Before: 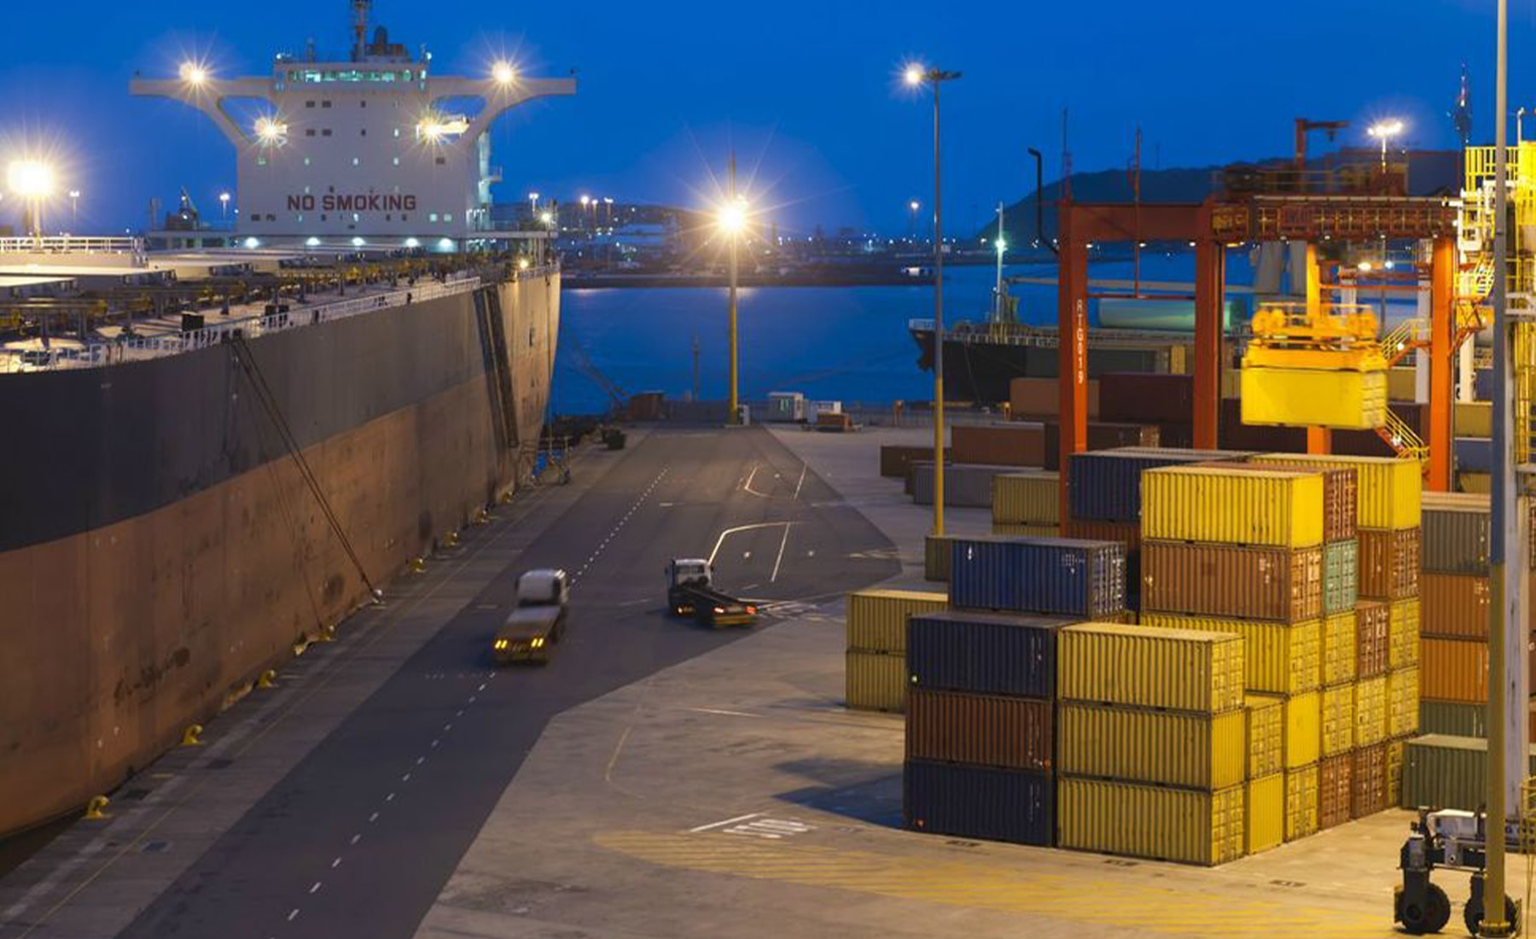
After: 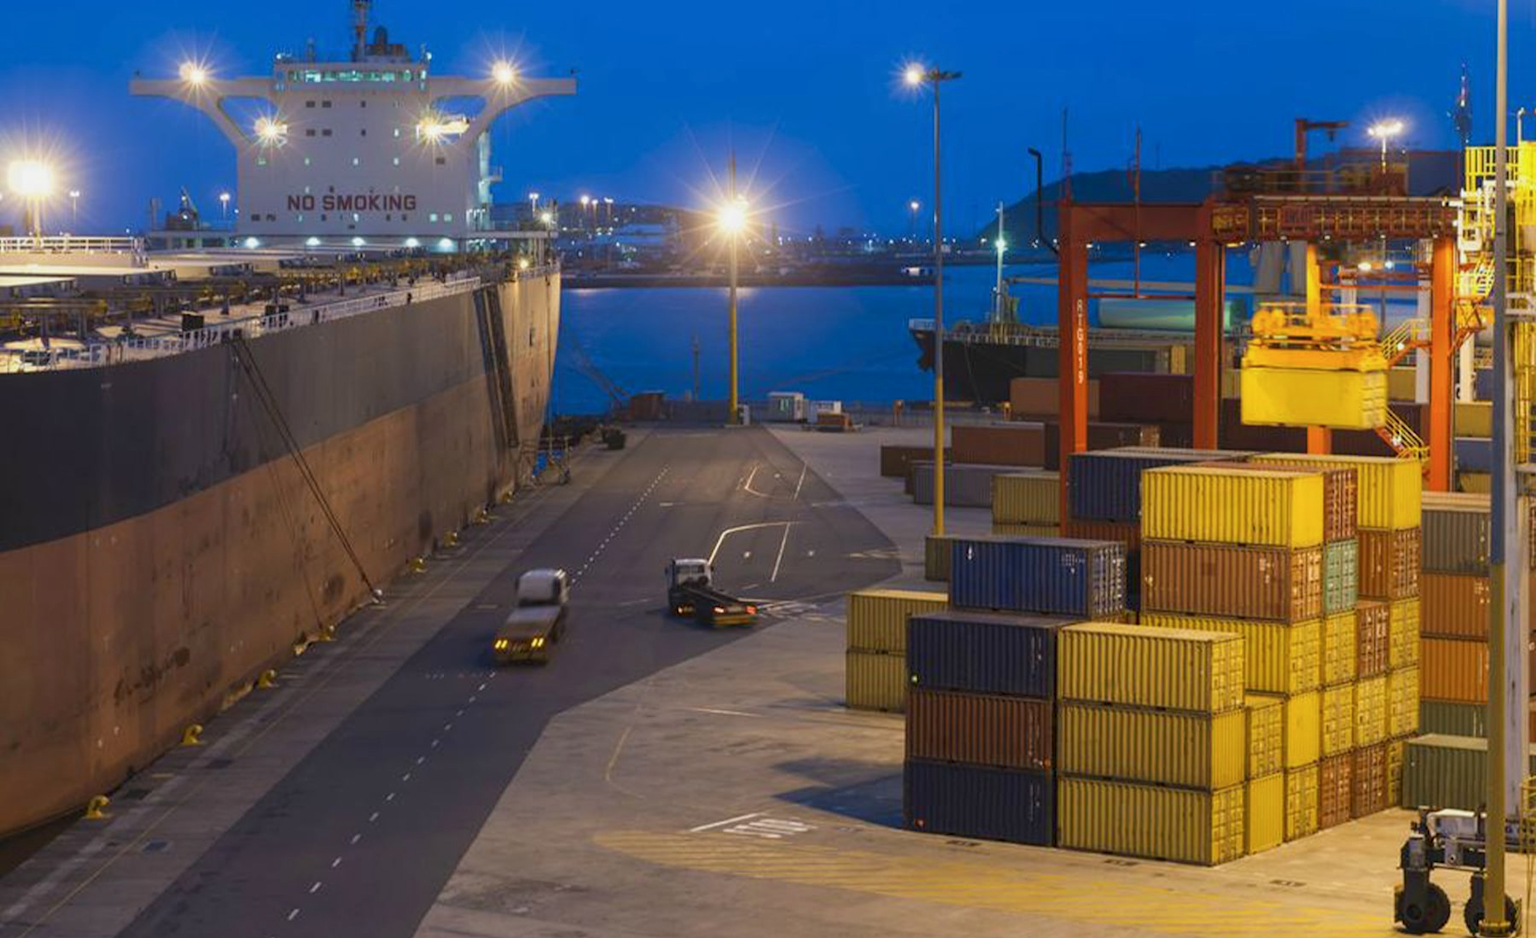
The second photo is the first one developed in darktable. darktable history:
color balance rgb: contrast -10%
local contrast: highlights 100%, shadows 100%, detail 120%, midtone range 0.2
